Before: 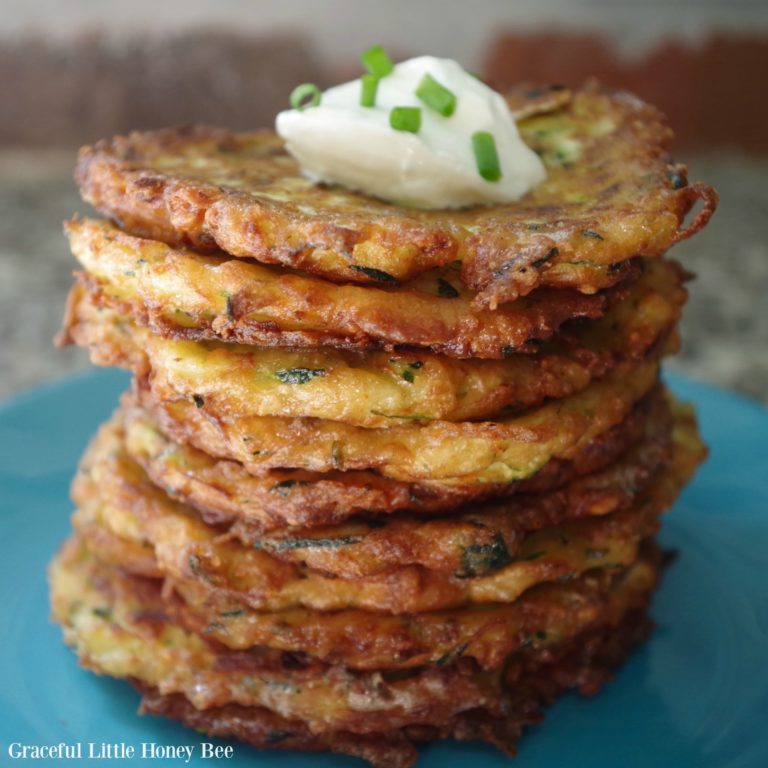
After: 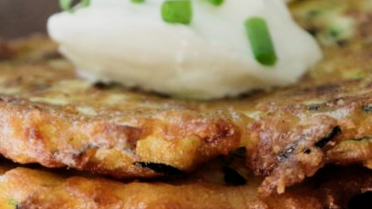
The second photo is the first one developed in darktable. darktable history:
crop: left 28.64%, top 16.832%, right 26.637%, bottom 58.055%
rotate and perspective: rotation -5.2°, automatic cropping off
filmic rgb: black relative exposure -5 EV, hardness 2.88, contrast 1.4, highlights saturation mix -30%
